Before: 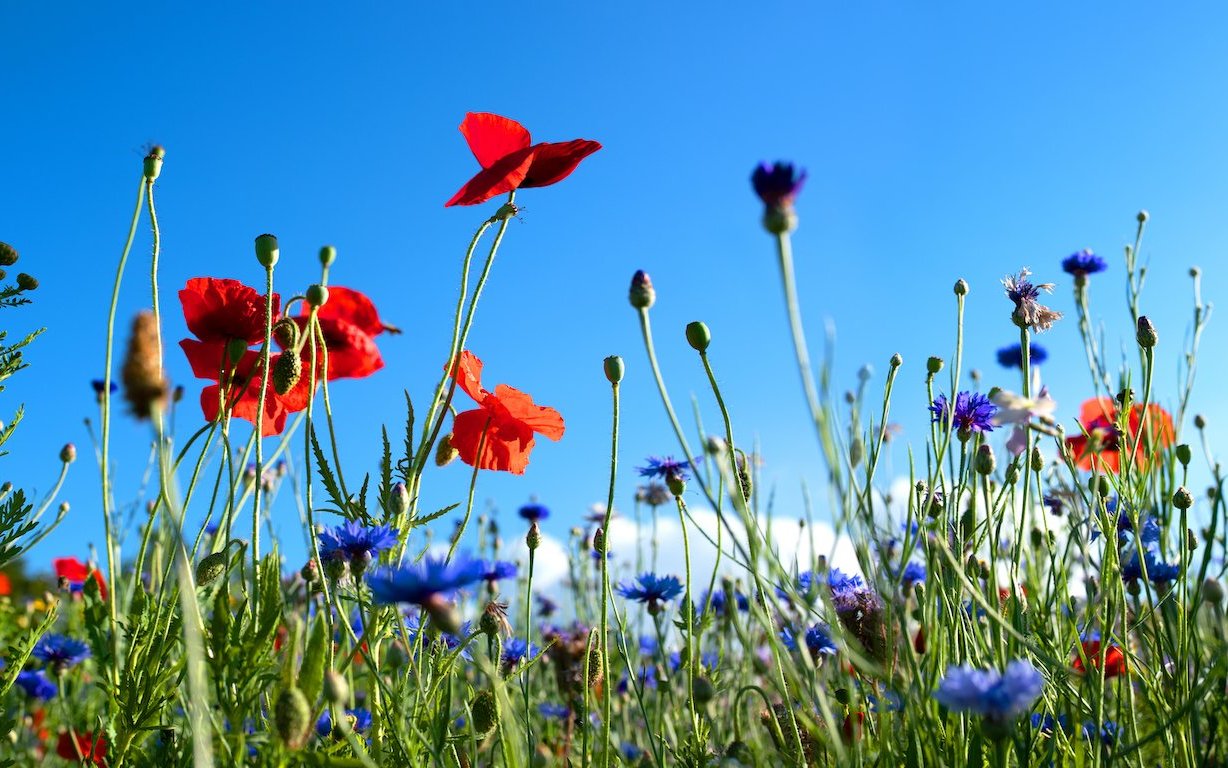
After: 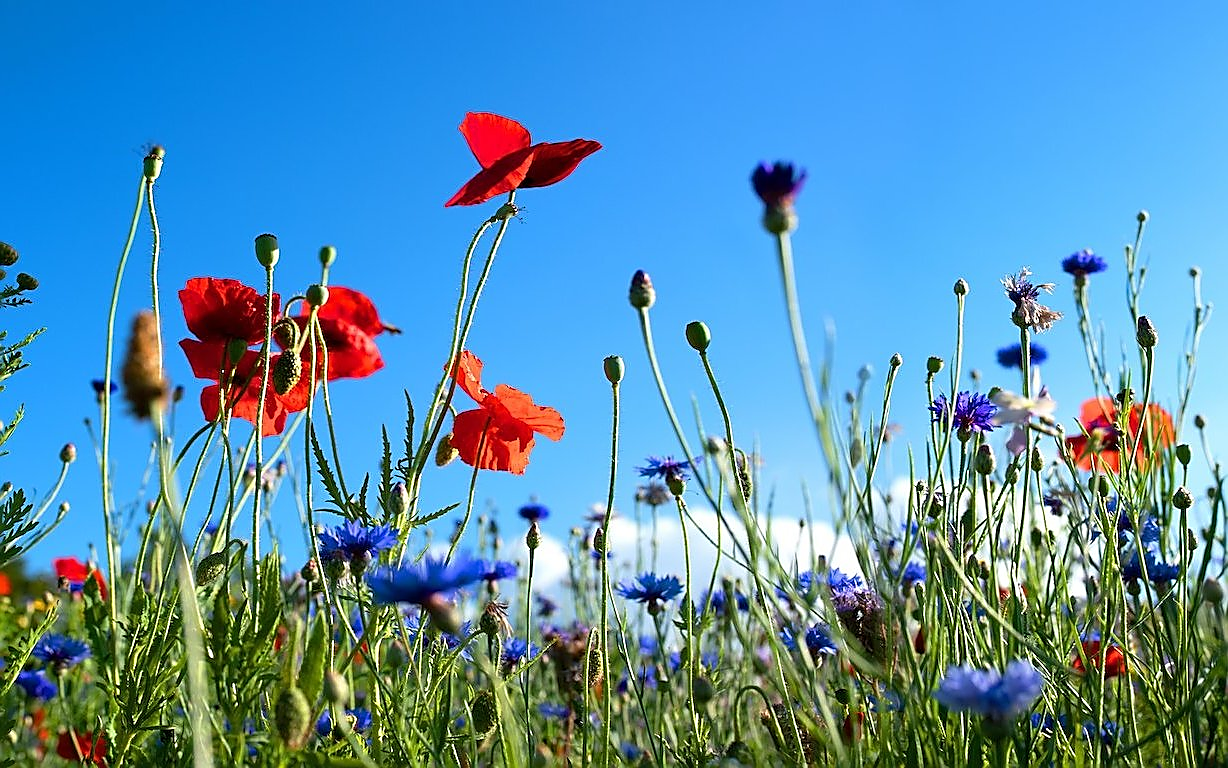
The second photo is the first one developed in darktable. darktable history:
tone equalizer: on, module defaults
sharpen: radius 1.417, amount 1.246, threshold 0.776
